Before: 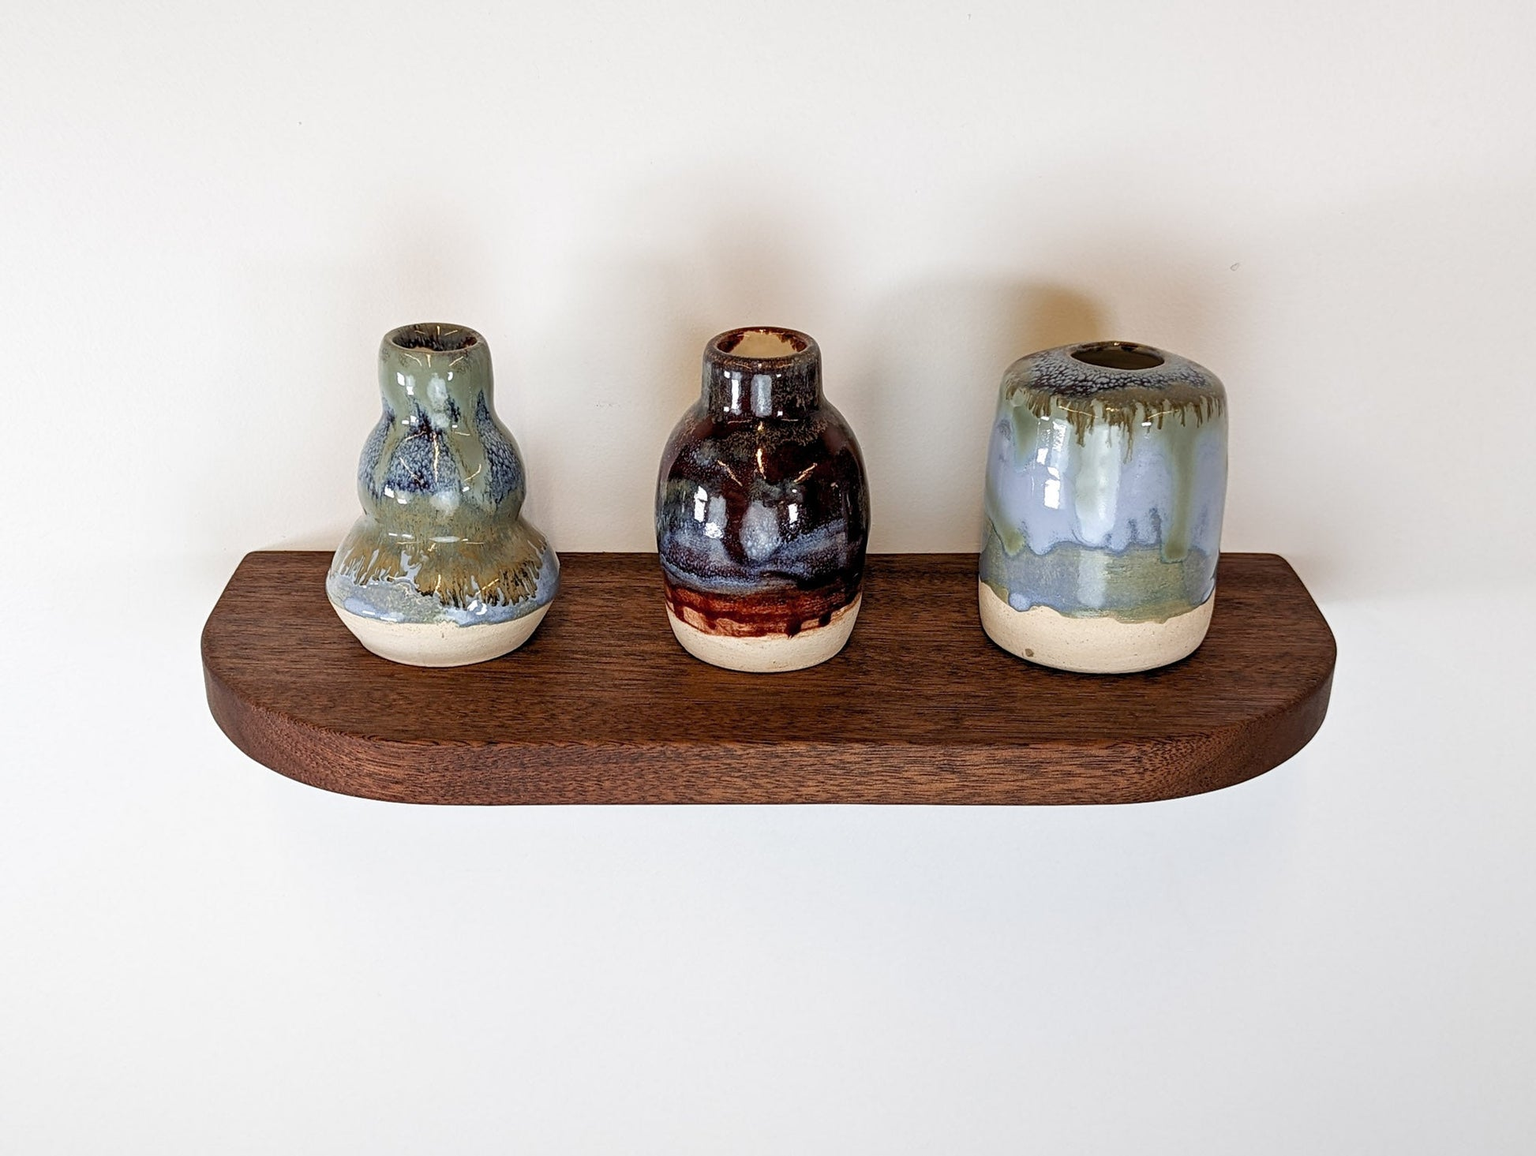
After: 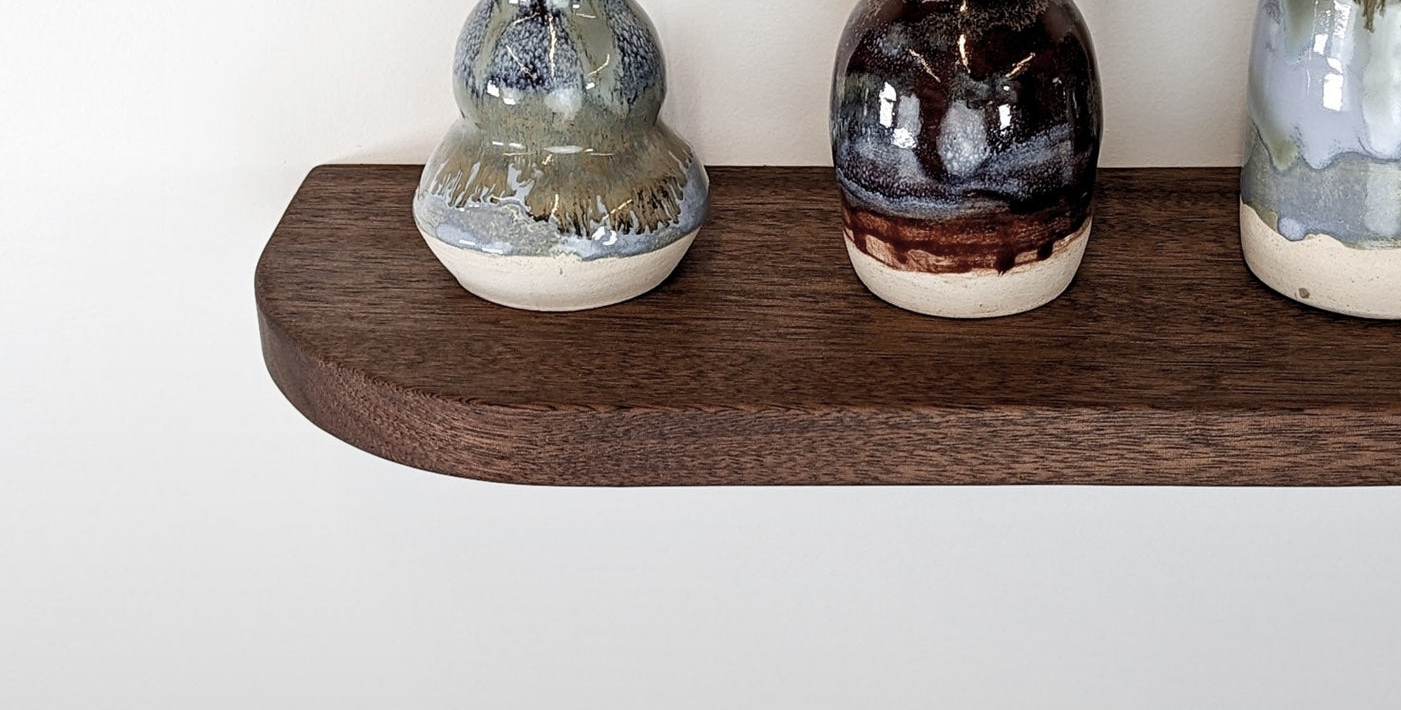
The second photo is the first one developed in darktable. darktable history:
crop: top 36.498%, right 27.964%, bottom 14.995%
contrast brightness saturation: contrast 0.1, saturation -0.36
graduated density: rotation -180°, offset 24.95
